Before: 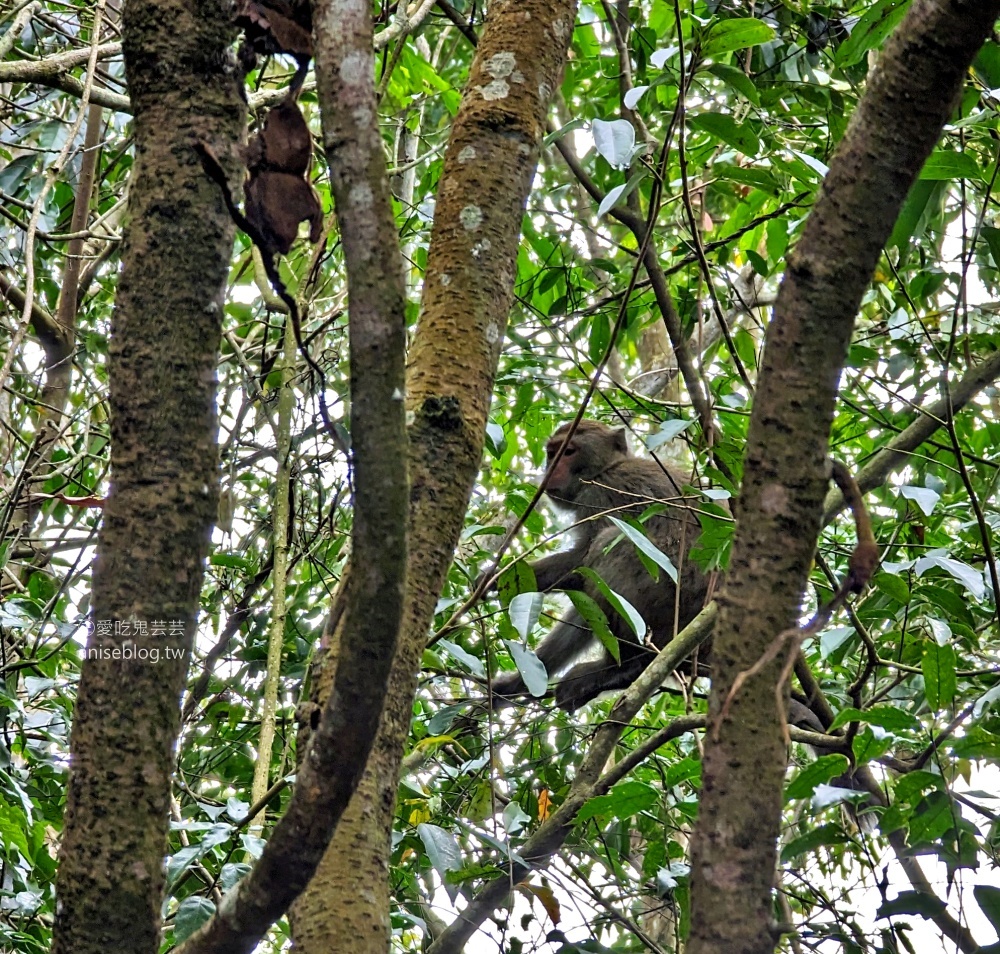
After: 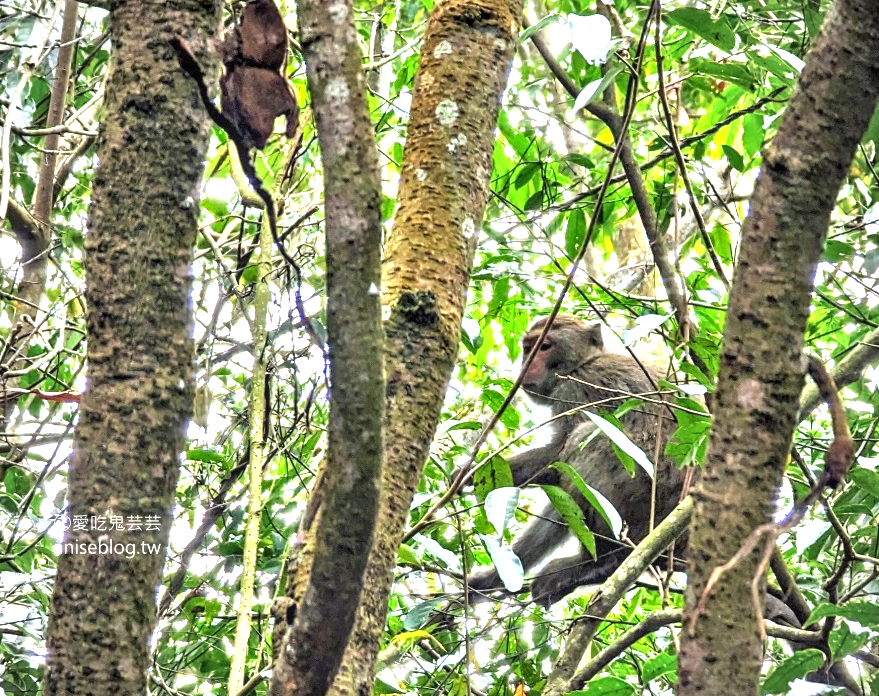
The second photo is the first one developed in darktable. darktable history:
exposure: black level correction 0, exposure 1.502 EV, compensate highlight preservation false
vignetting: fall-off radius 60.87%
local contrast: on, module defaults
crop and rotate: left 2.402%, top 11.169%, right 9.668%, bottom 15.798%
